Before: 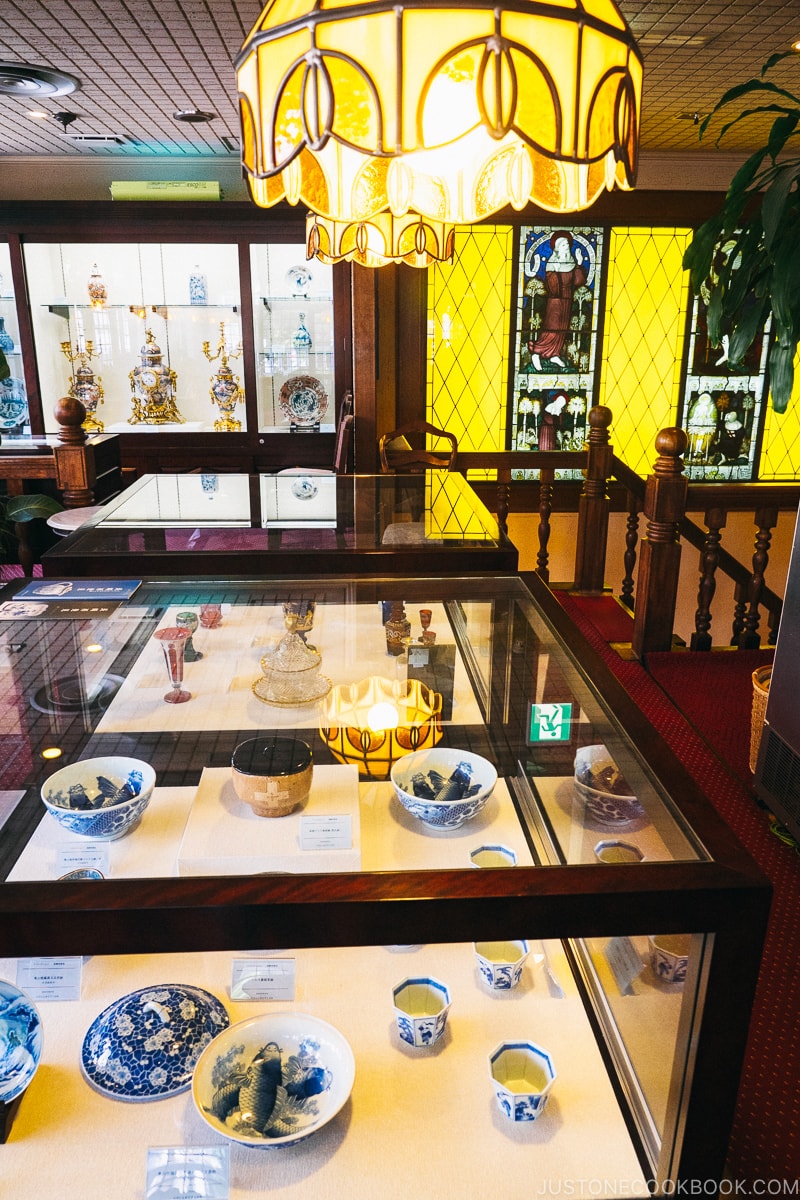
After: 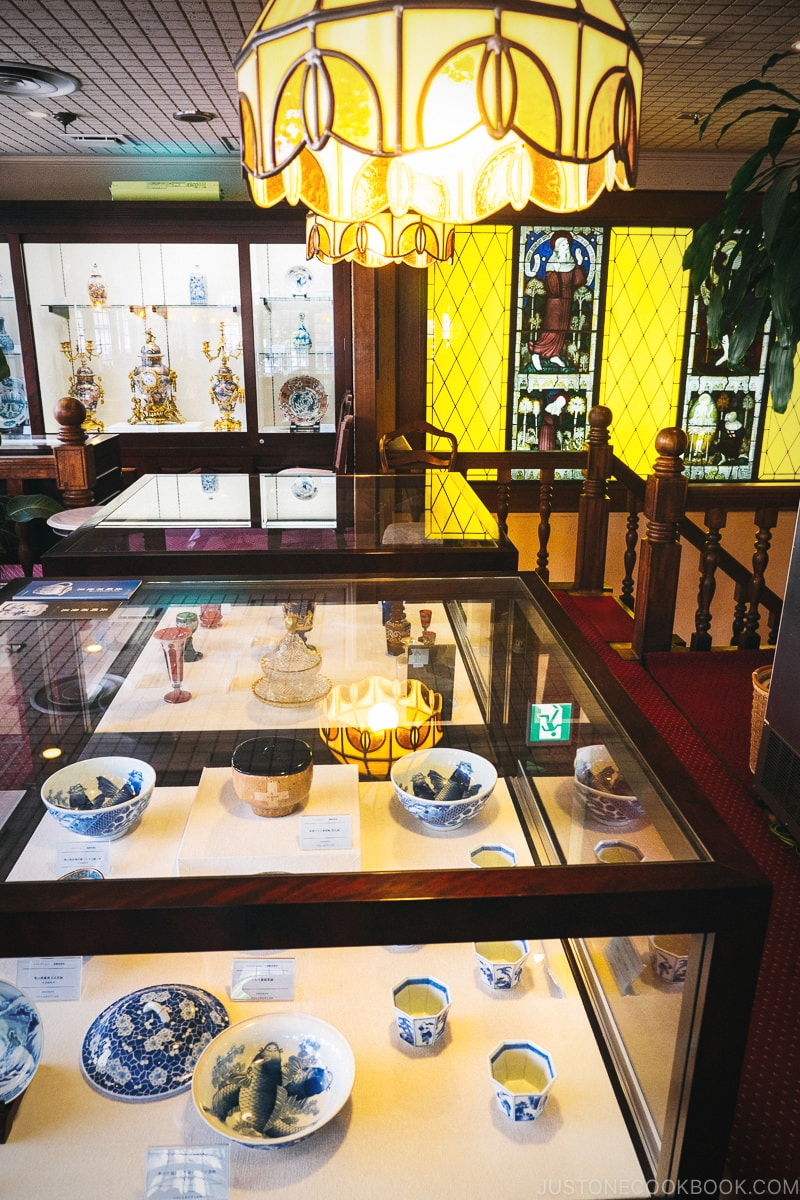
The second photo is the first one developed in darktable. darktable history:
vignetting: fall-off radius 70%, automatic ratio true
exposure: black level correction -0.003, exposure 0.04 EV, compensate highlight preservation false
